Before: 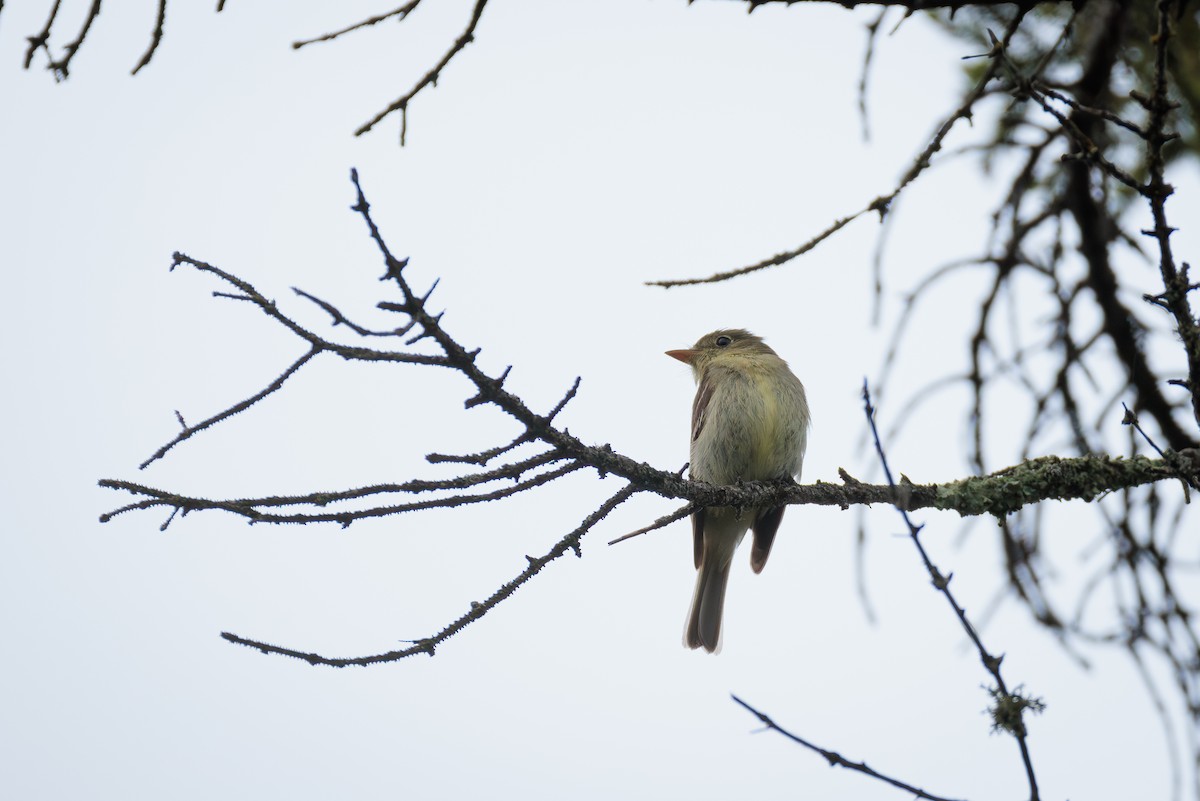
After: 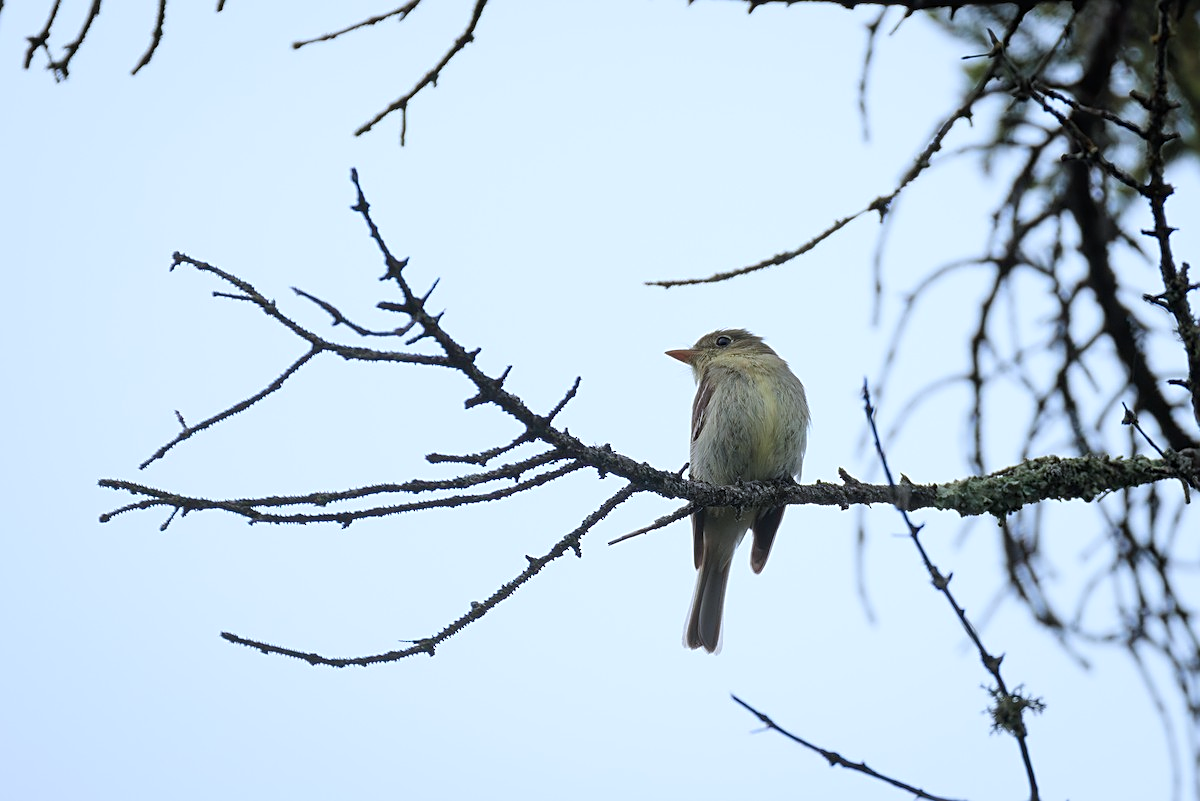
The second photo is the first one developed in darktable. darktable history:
color calibration: illuminant as shot in camera, x 0.369, y 0.376, temperature 4328.13 K
sharpen: on, module defaults
